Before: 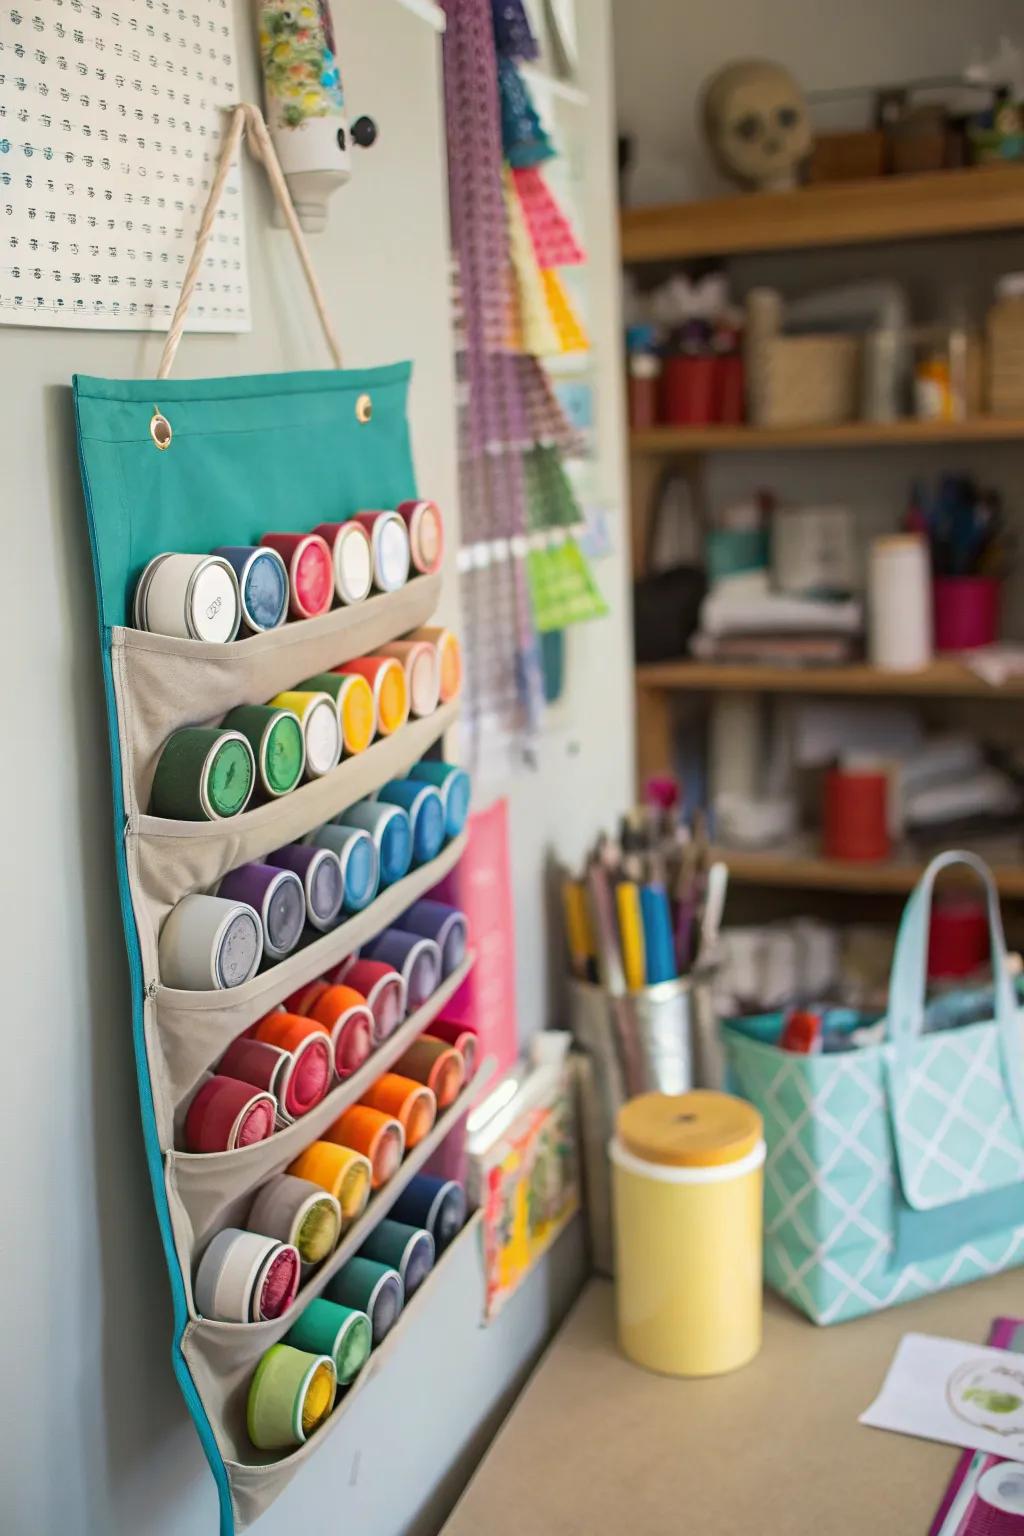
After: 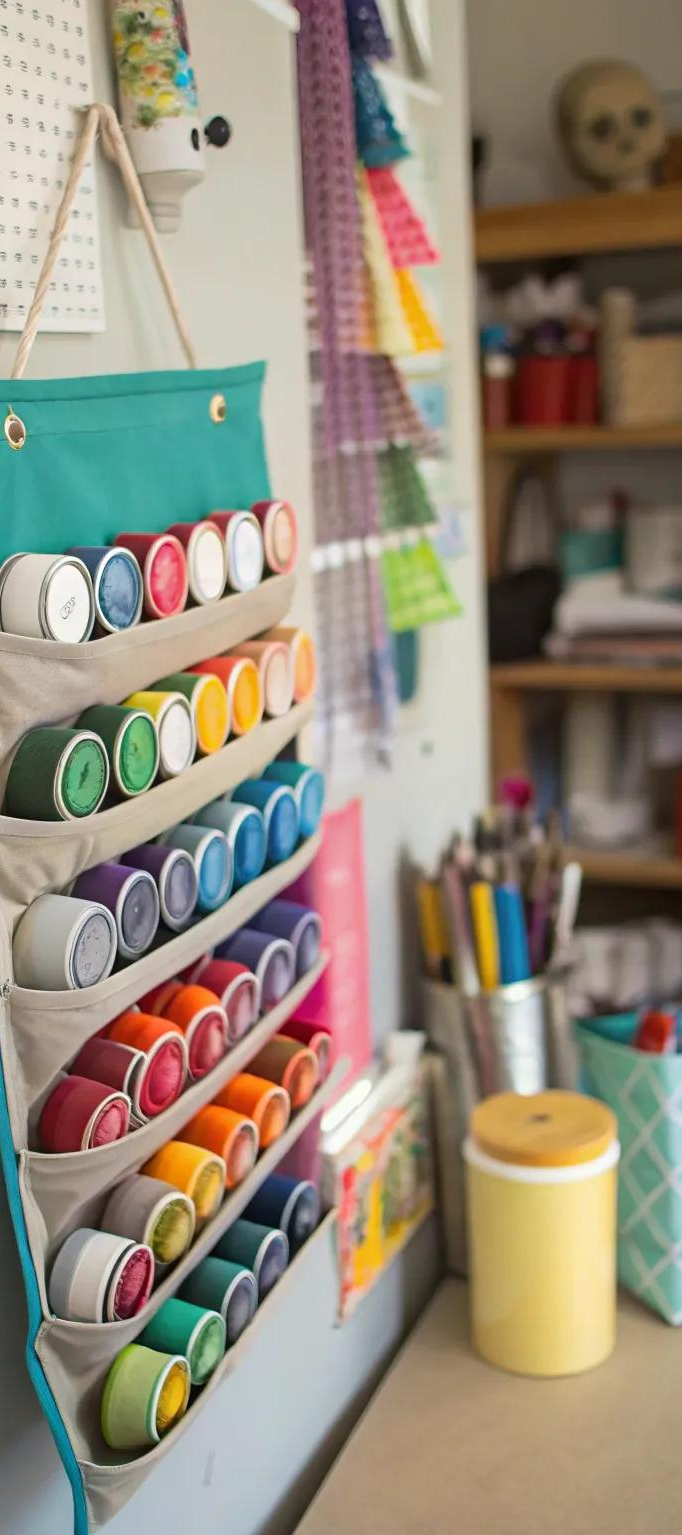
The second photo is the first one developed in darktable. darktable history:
crop and rotate: left 14.336%, right 19.001%
